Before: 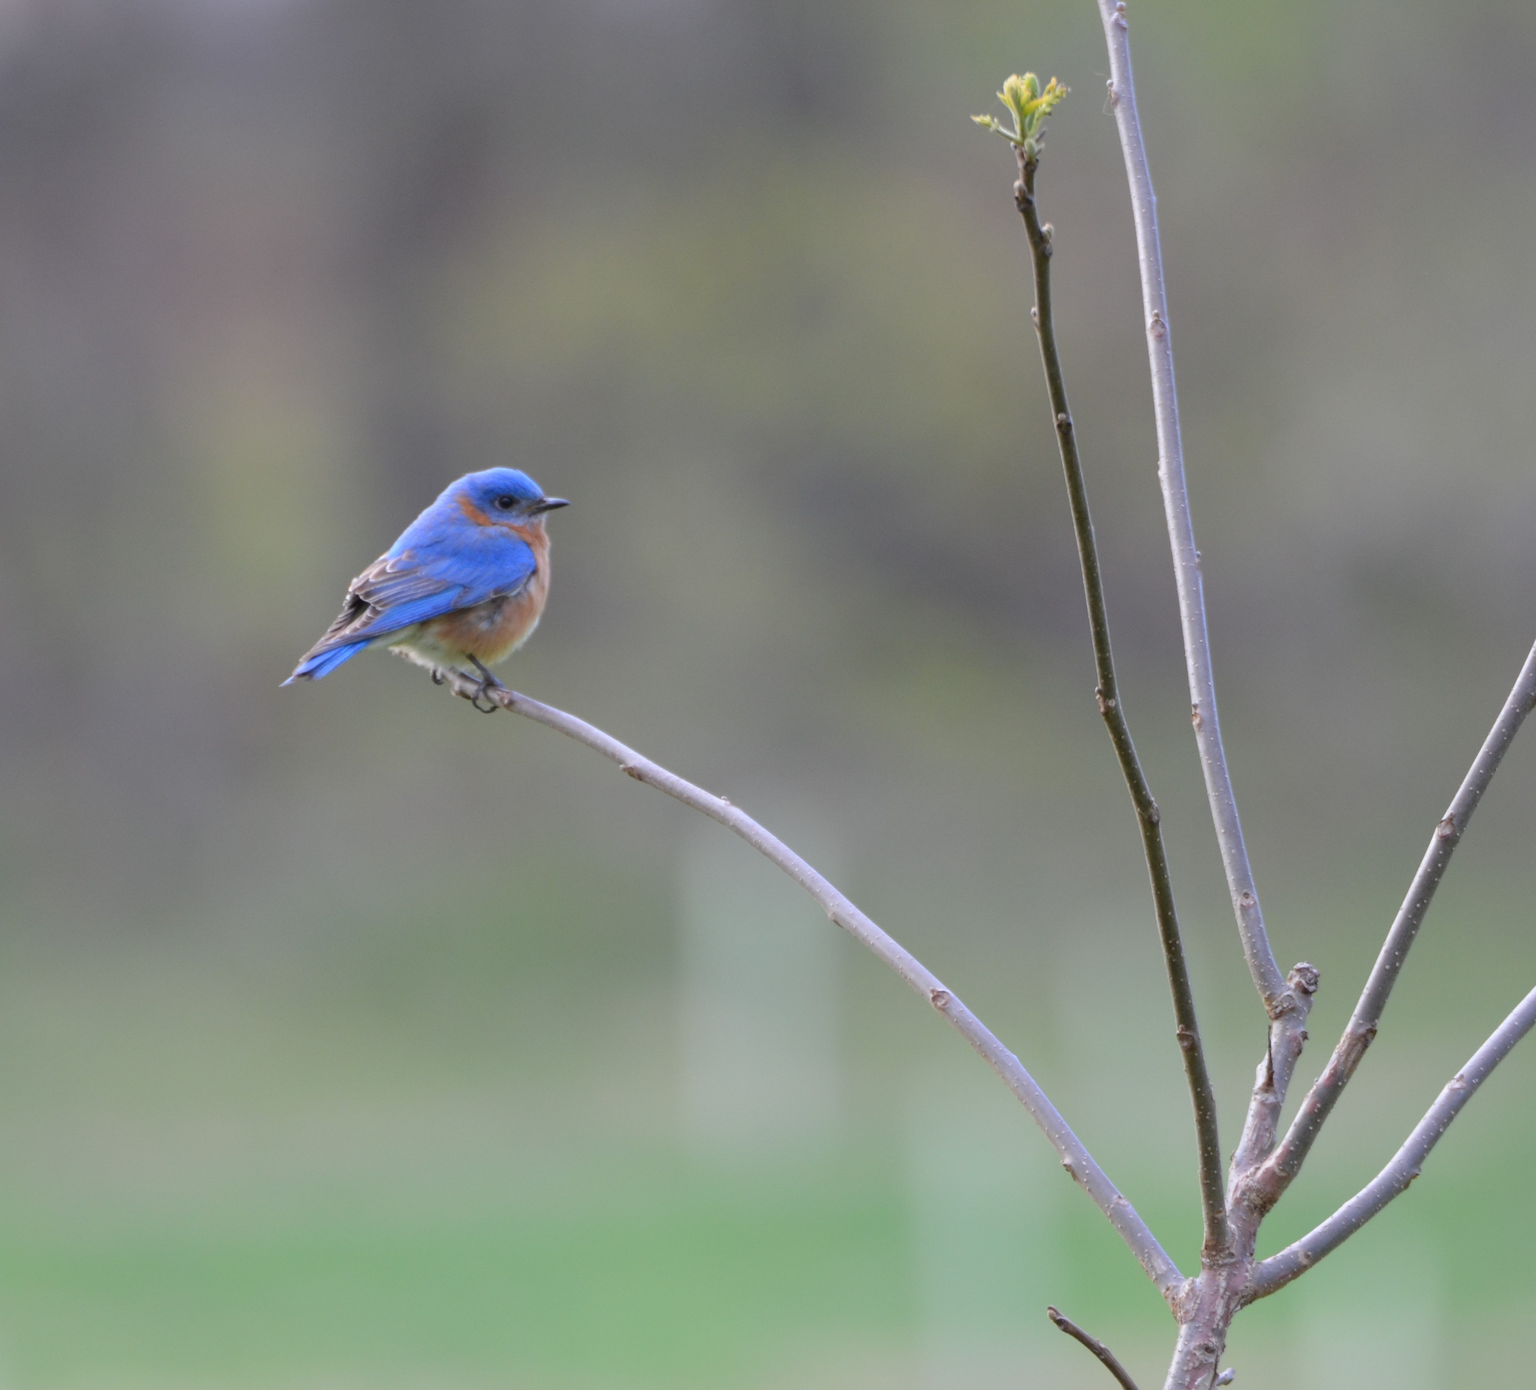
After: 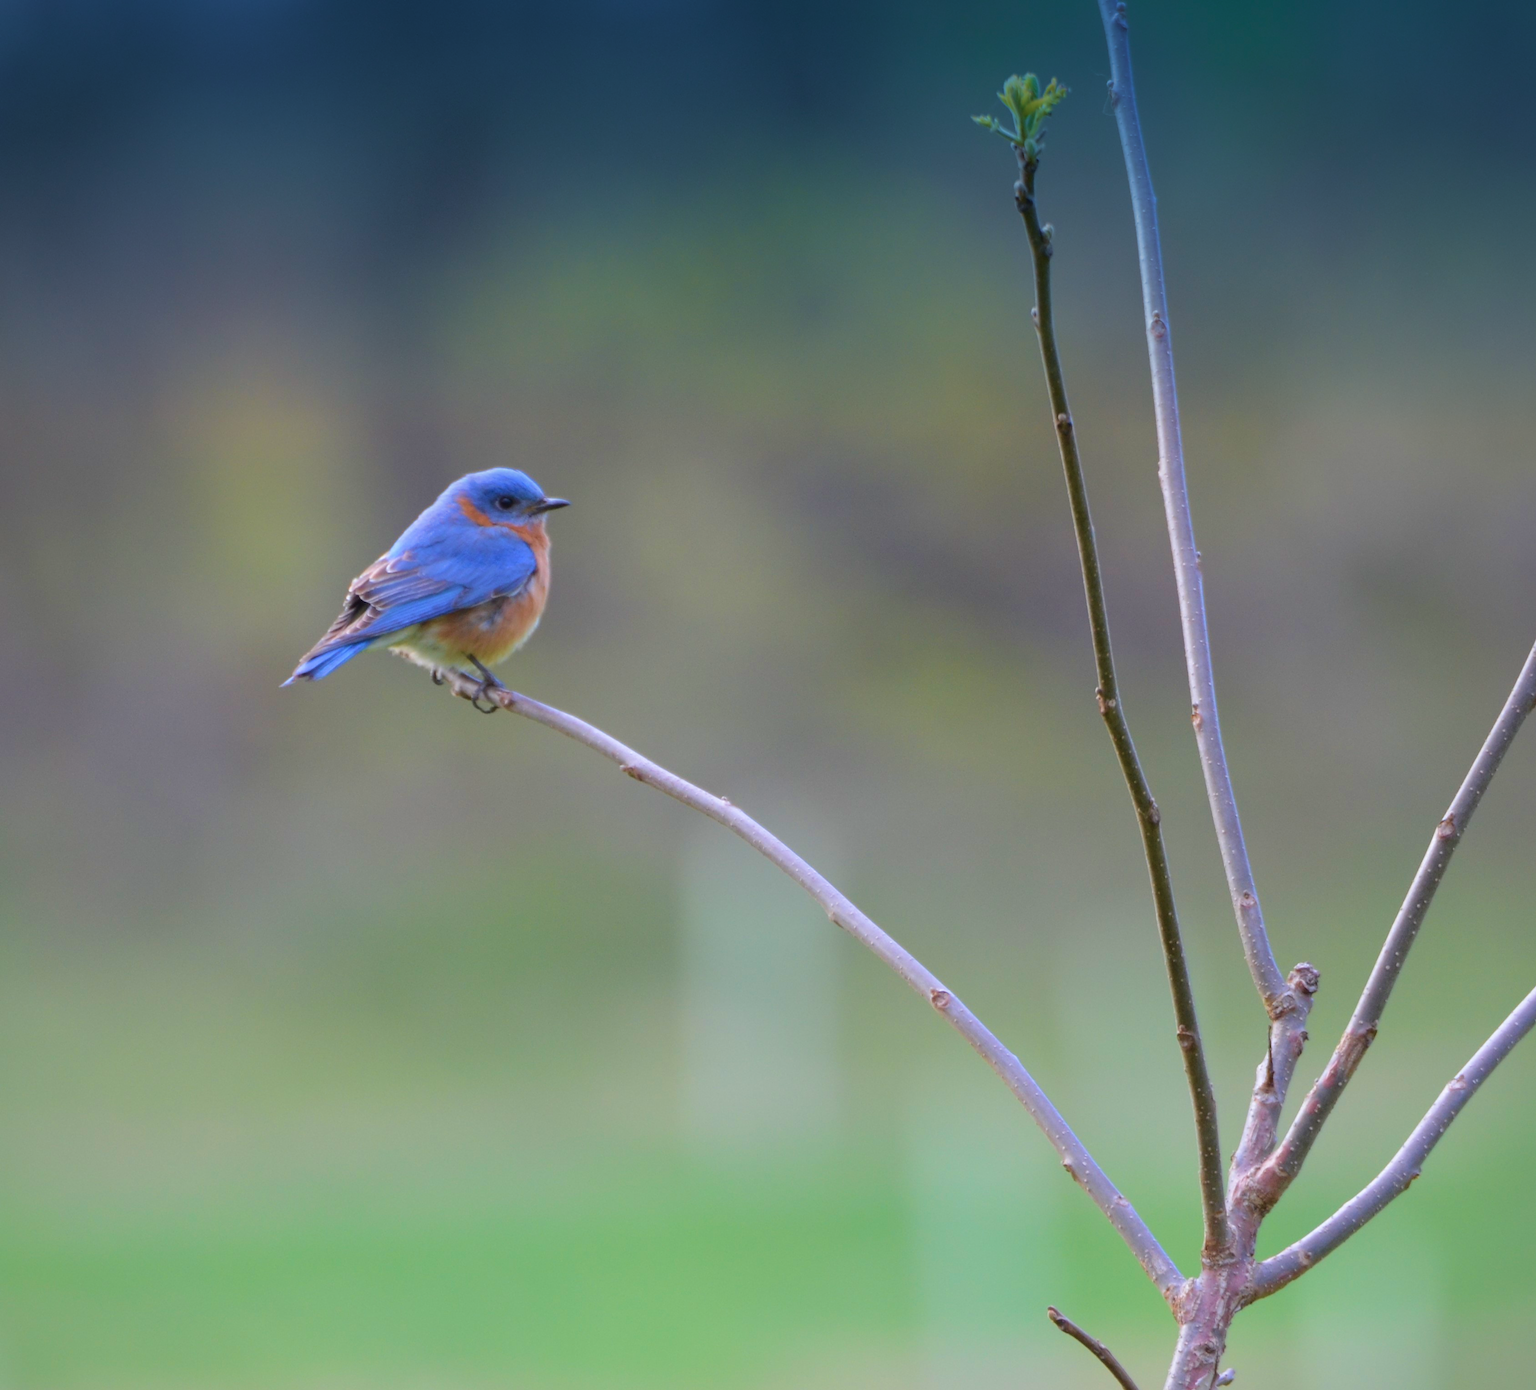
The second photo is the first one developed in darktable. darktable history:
graduated density: density 2.02 EV, hardness 44%, rotation 0.374°, offset 8.21, hue 208.8°, saturation 97%
velvia: strength 56%
vignetting: fall-off start 97.52%, fall-off radius 100%, brightness -0.574, saturation 0, center (-0.027, 0.404), width/height ratio 1.368, unbound false
